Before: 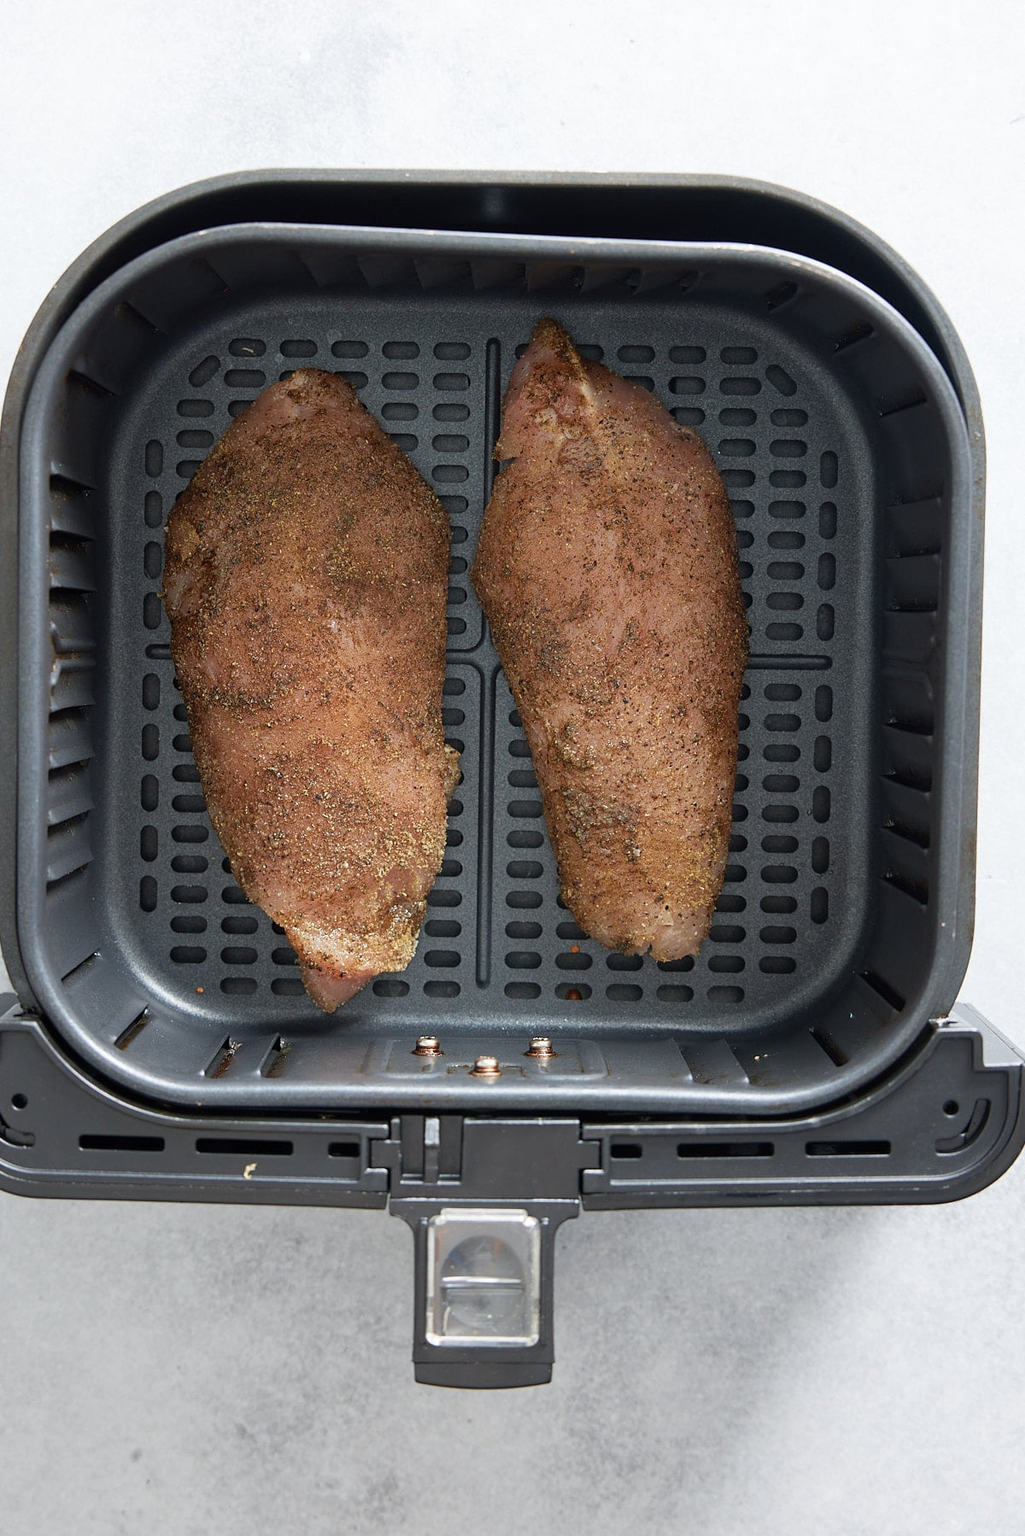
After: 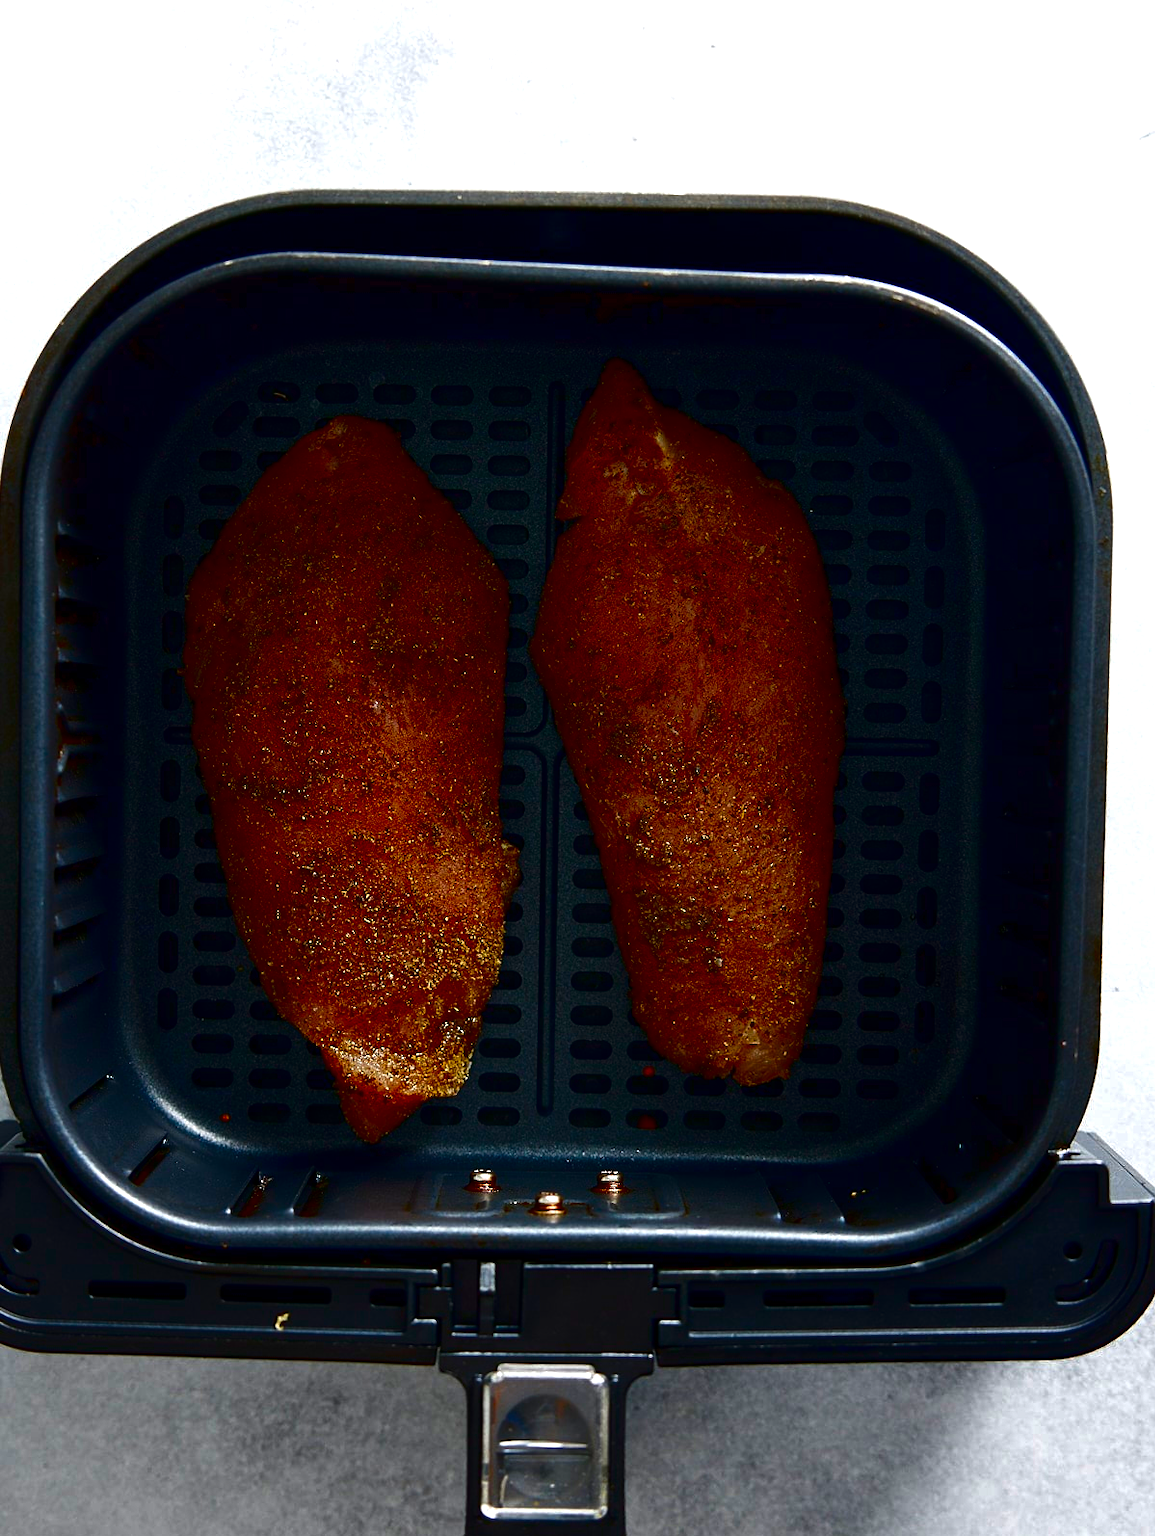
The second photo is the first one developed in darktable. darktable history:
contrast brightness saturation: brightness -0.999, saturation 0.998
exposure: exposure 0.201 EV, compensate exposure bias true, compensate highlight preservation false
crop and rotate: top 0%, bottom 11.384%
